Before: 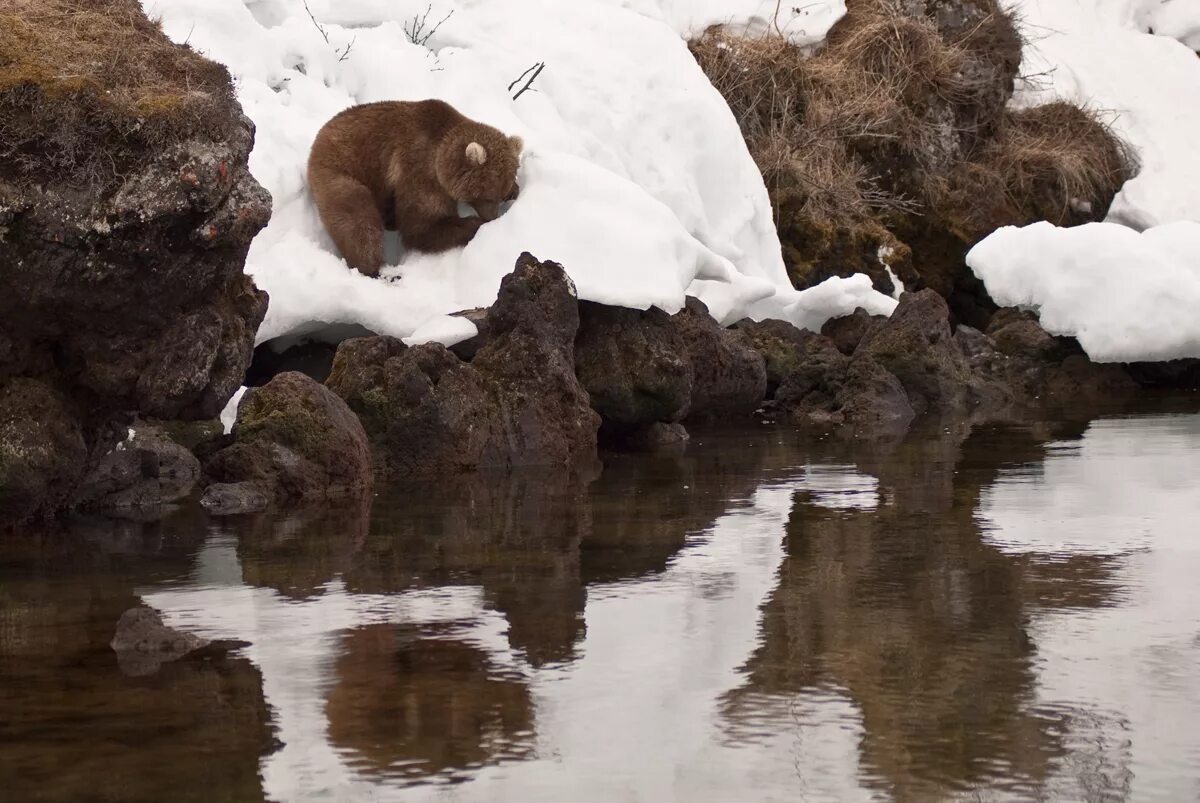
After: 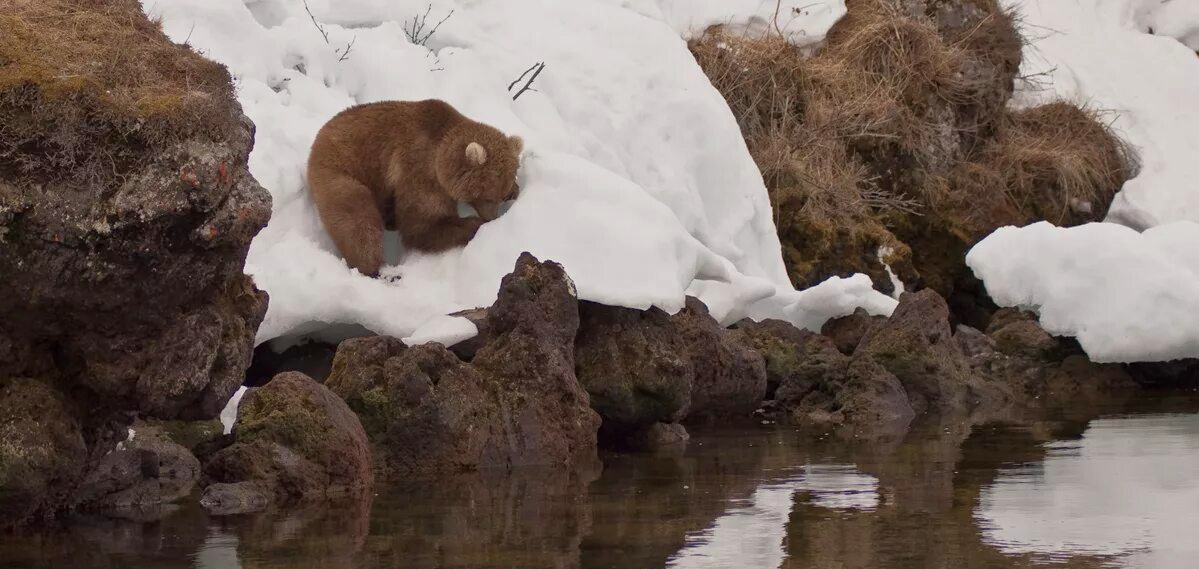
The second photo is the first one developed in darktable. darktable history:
contrast brightness saturation: saturation -0.06
velvia: on, module defaults
crop: right 0%, bottom 29.109%
tone equalizer: -8 EV 0.274 EV, -7 EV 0.407 EV, -6 EV 0.411 EV, -5 EV 0.259 EV, -3 EV -0.276 EV, -2 EV -0.403 EV, -1 EV -0.422 EV, +0 EV -0.249 EV, edges refinement/feathering 500, mask exposure compensation -1.57 EV, preserve details no
